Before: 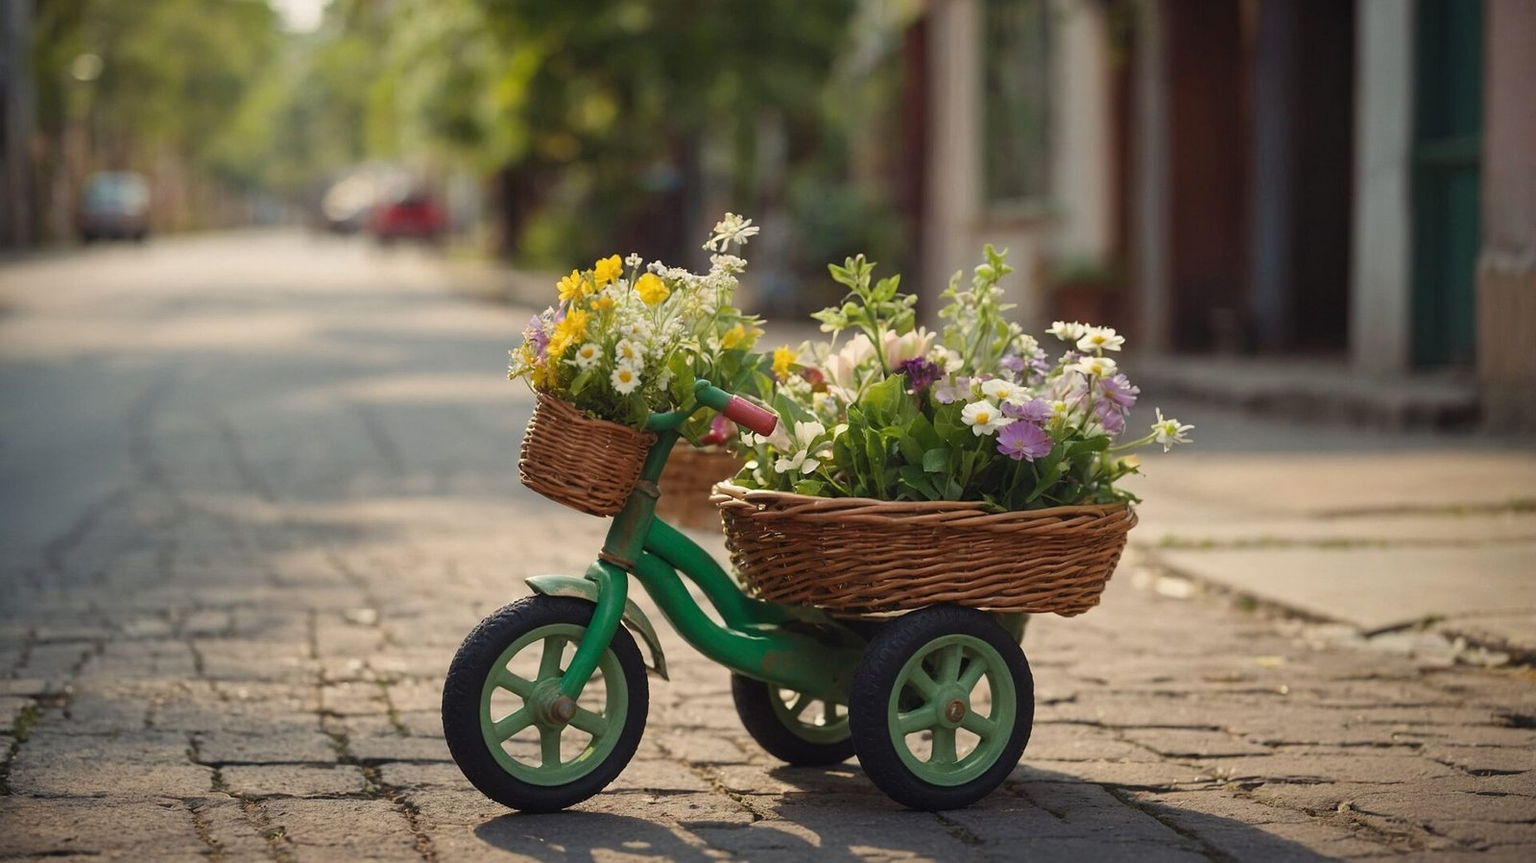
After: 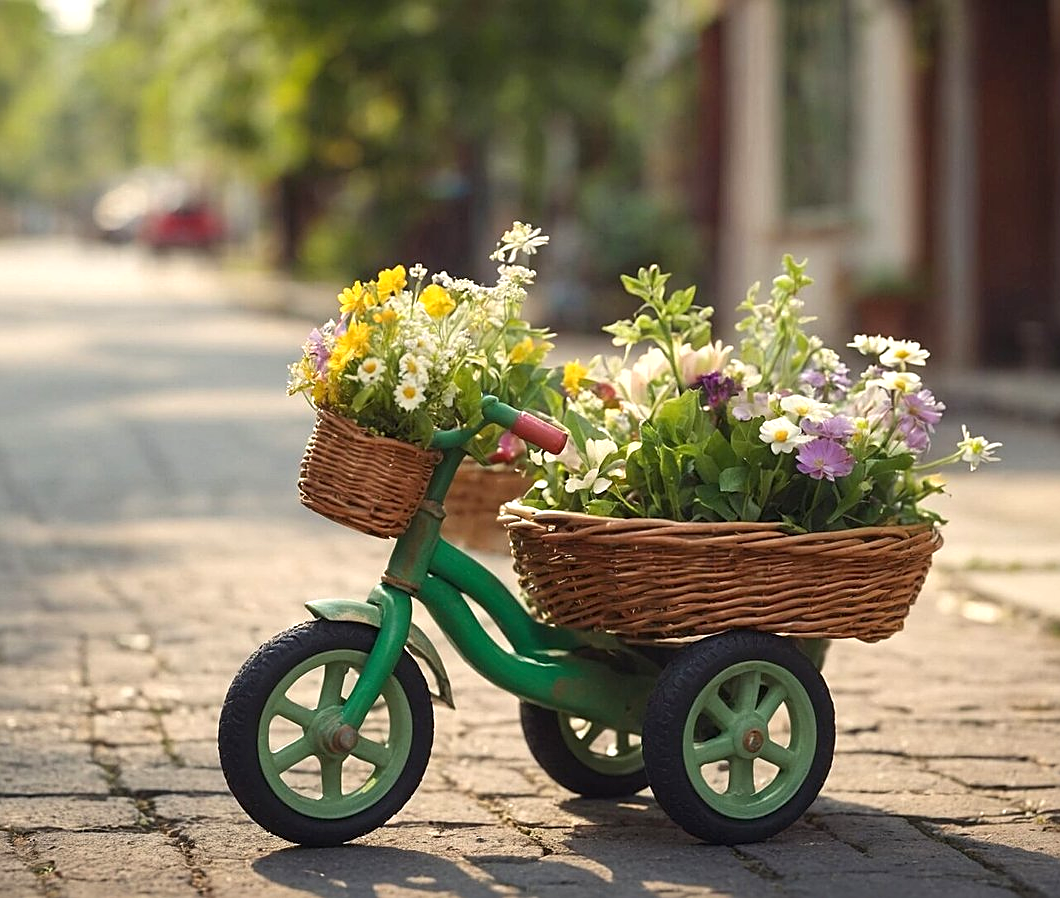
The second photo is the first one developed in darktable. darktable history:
sharpen: on, module defaults
crop and rotate: left 15.195%, right 18.516%
exposure: black level correction 0.001, exposure 0.499 EV, compensate highlight preservation false
